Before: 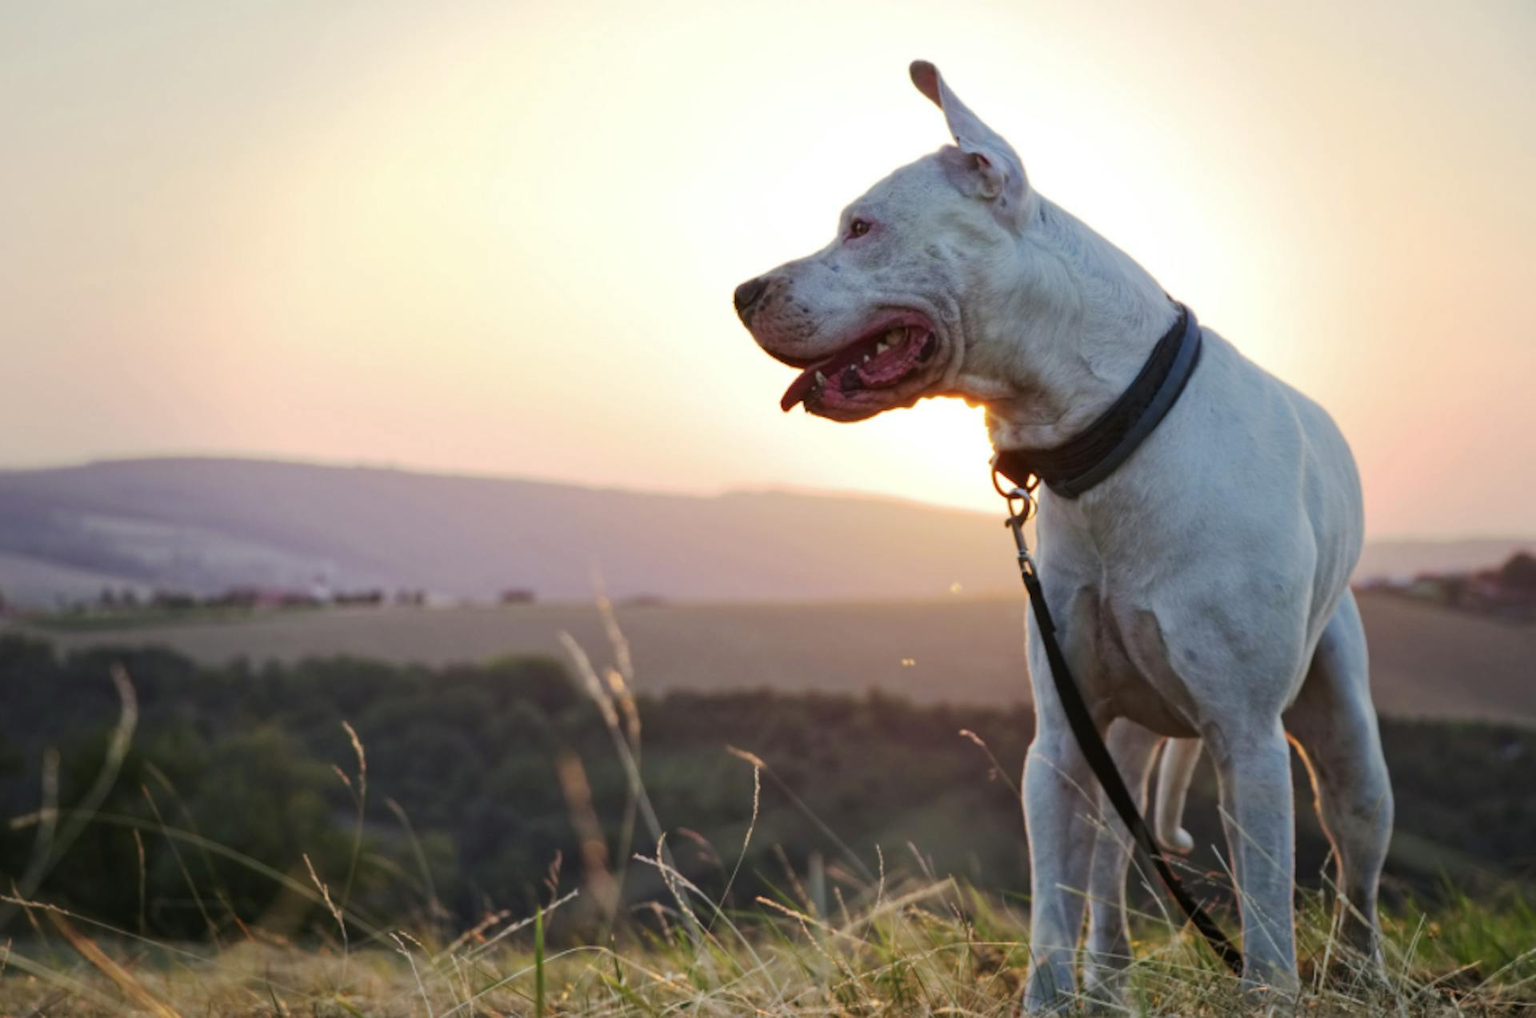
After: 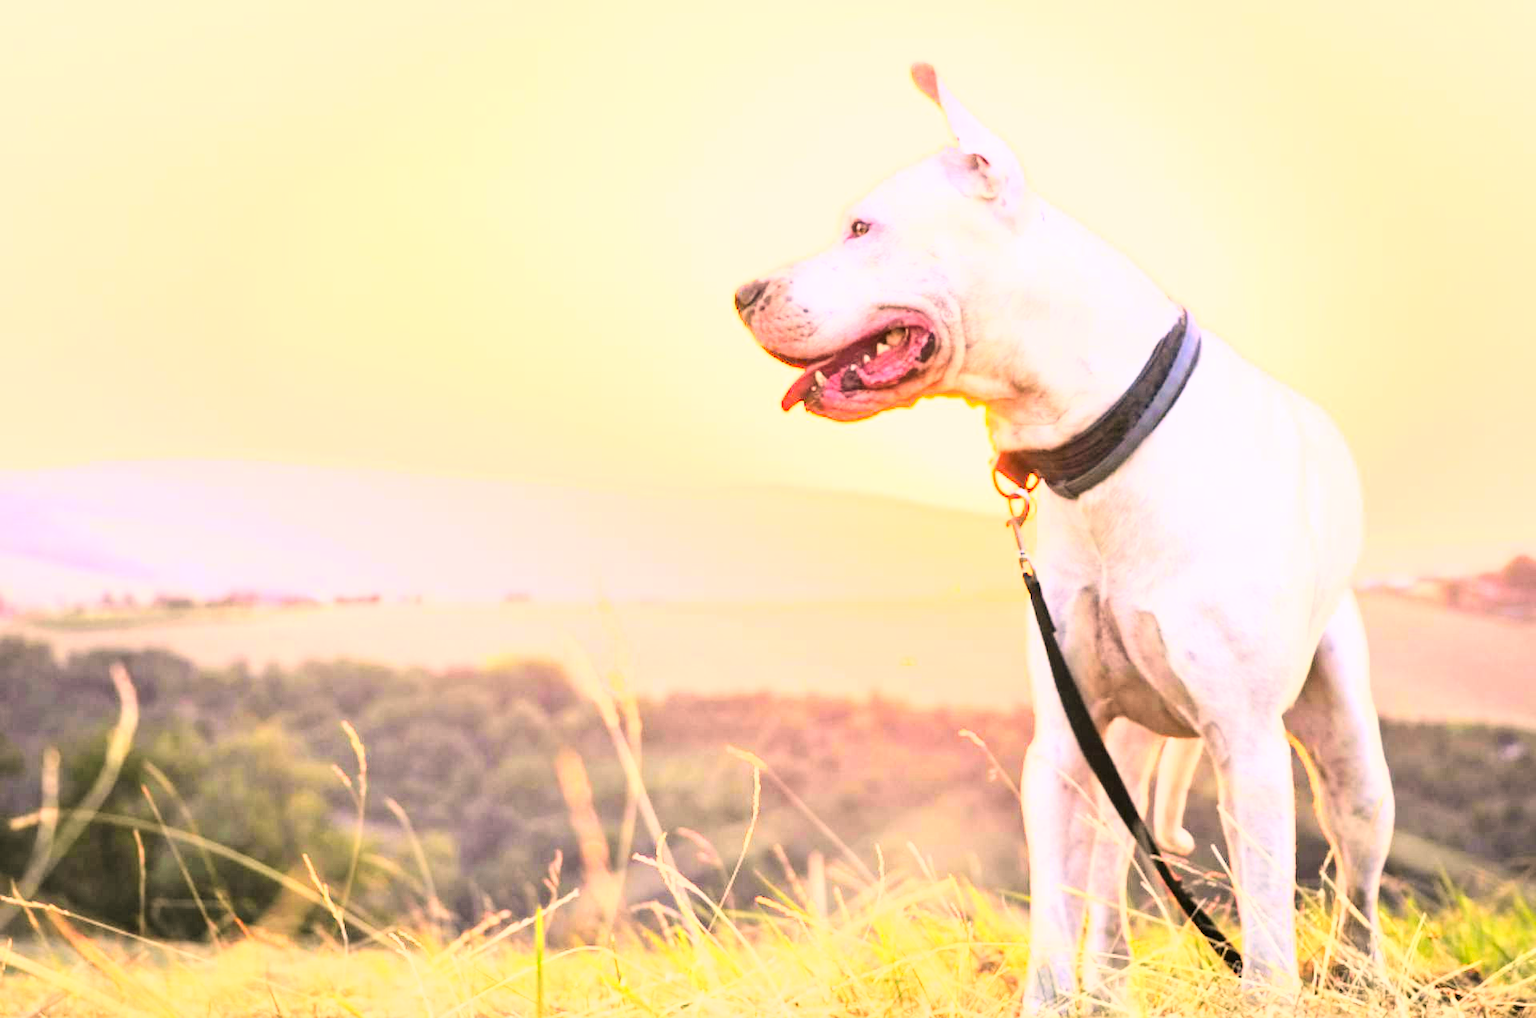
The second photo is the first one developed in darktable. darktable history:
color correction: highlights a* 17.59, highlights b* 18.33
base curve: curves: ch0 [(0, 0.003) (0.001, 0.002) (0.006, 0.004) (0.02, 0.022) (0.048, 0.086) (0.094, 0.234) (0.162, 0.431) (0.258, 0.629) (0.385, 0.8) (0.548, 0.918) (0.751, 0.988) (1, 1)]
exposure: exposure 2.046 EV, compensate exposure bias true, compensate highlight preservation false
